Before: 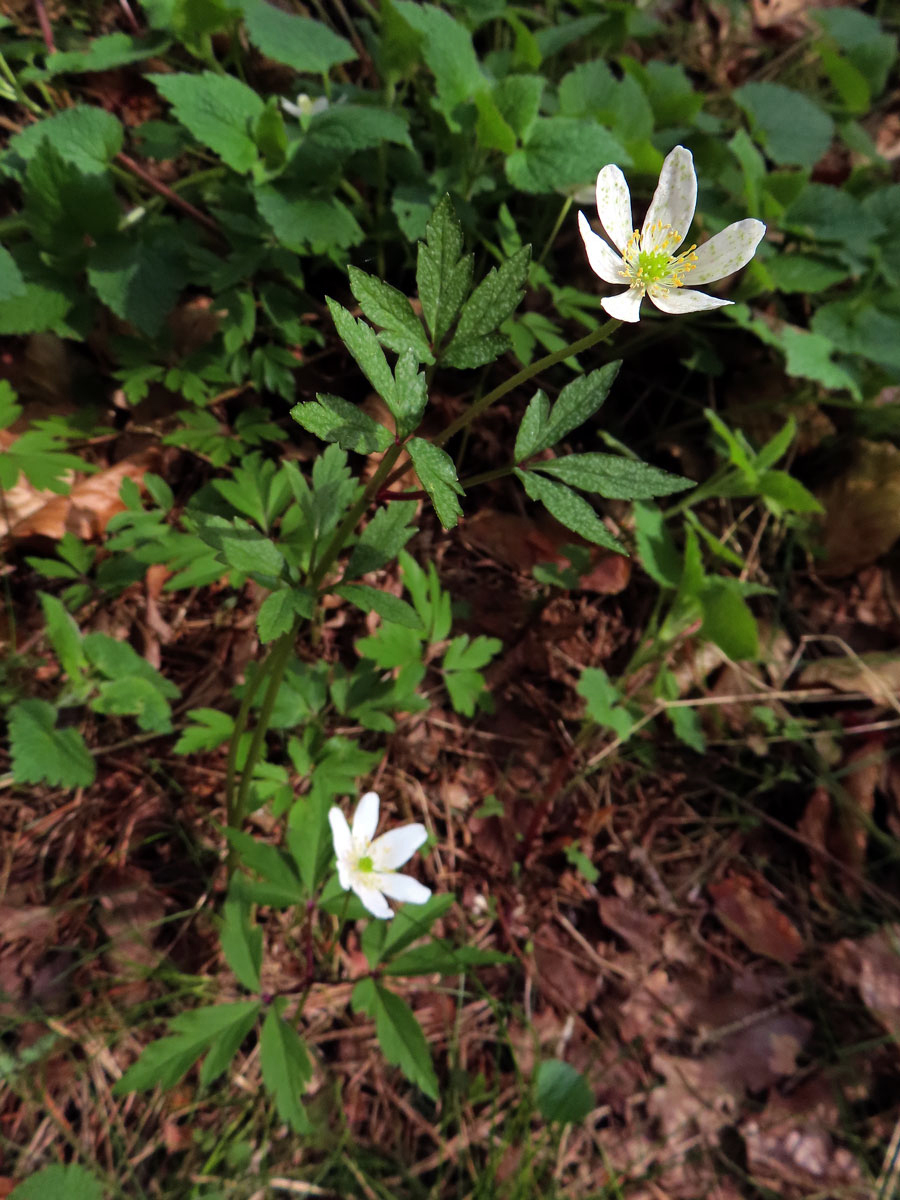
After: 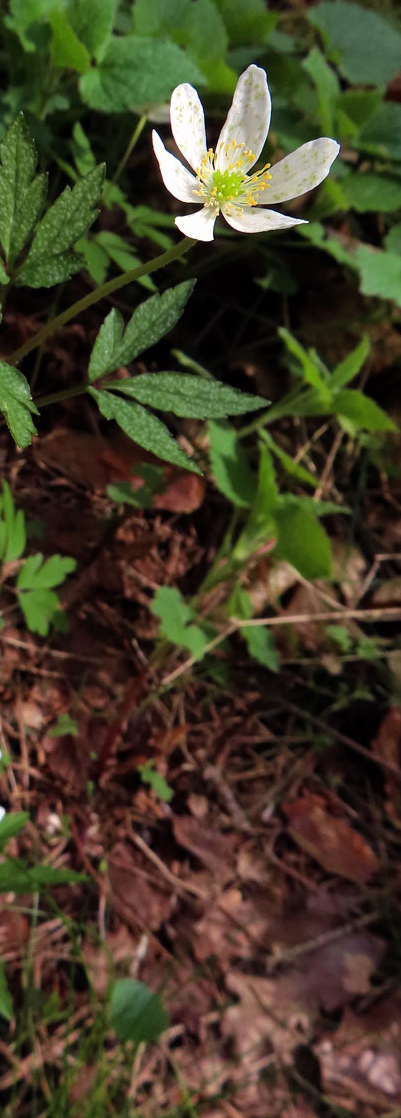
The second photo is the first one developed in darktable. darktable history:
crop: left 47.427%, top 6.817%, right 7.957%
color calibration: illuminant custom, x 0.343, y 0.36, temperature 5073.92 K
